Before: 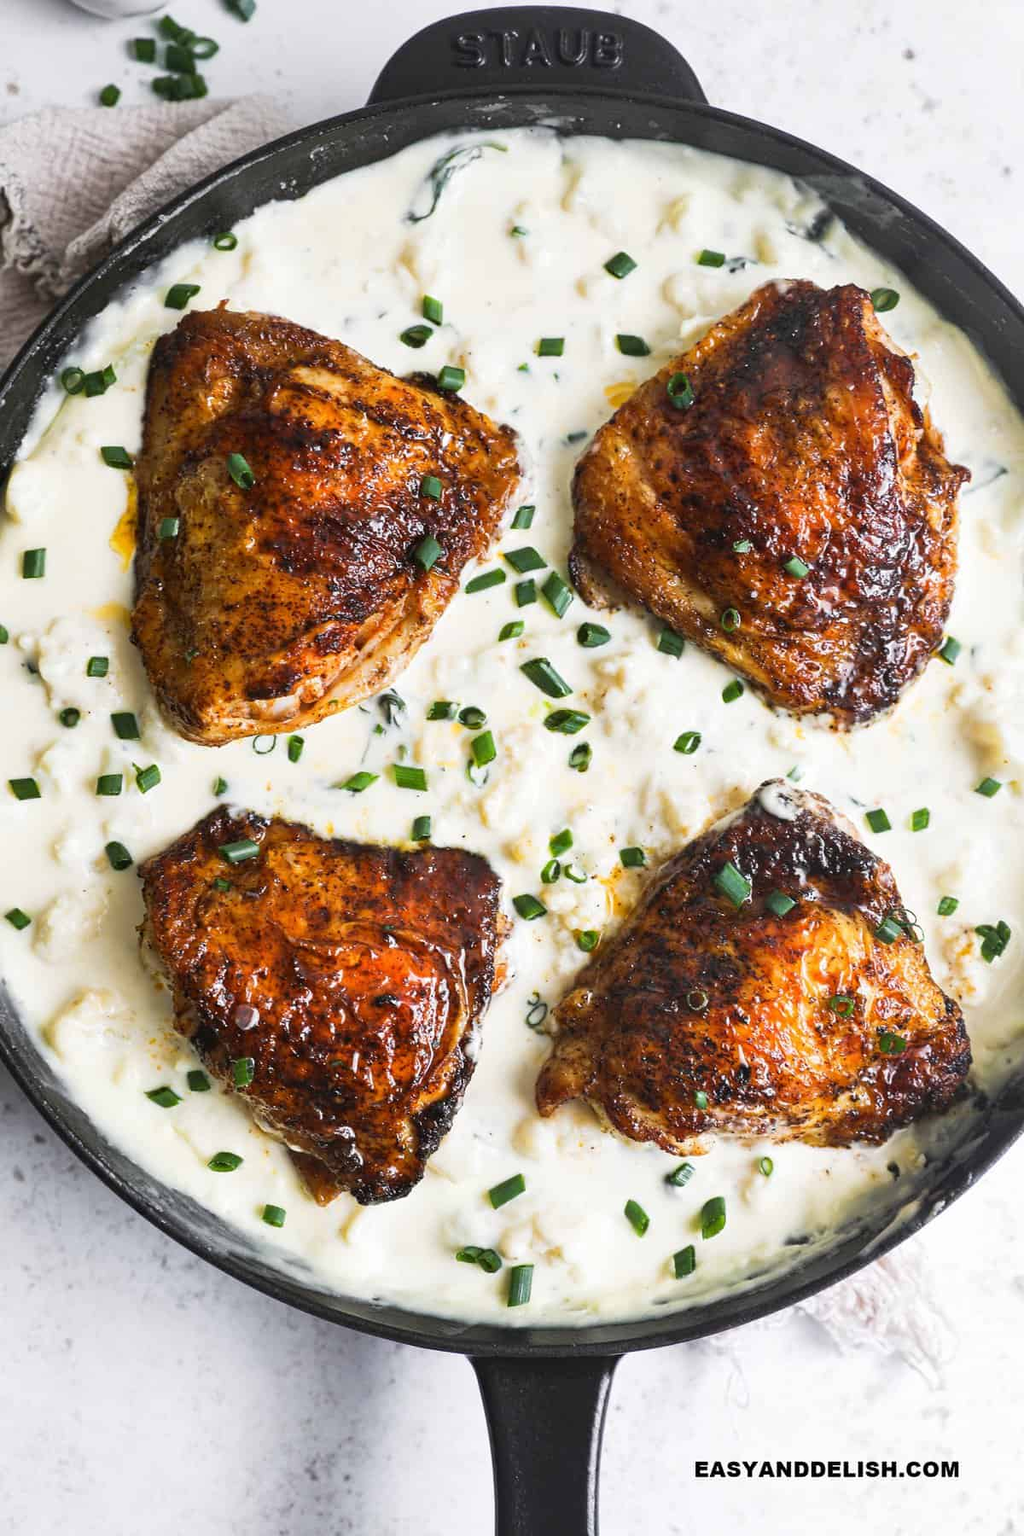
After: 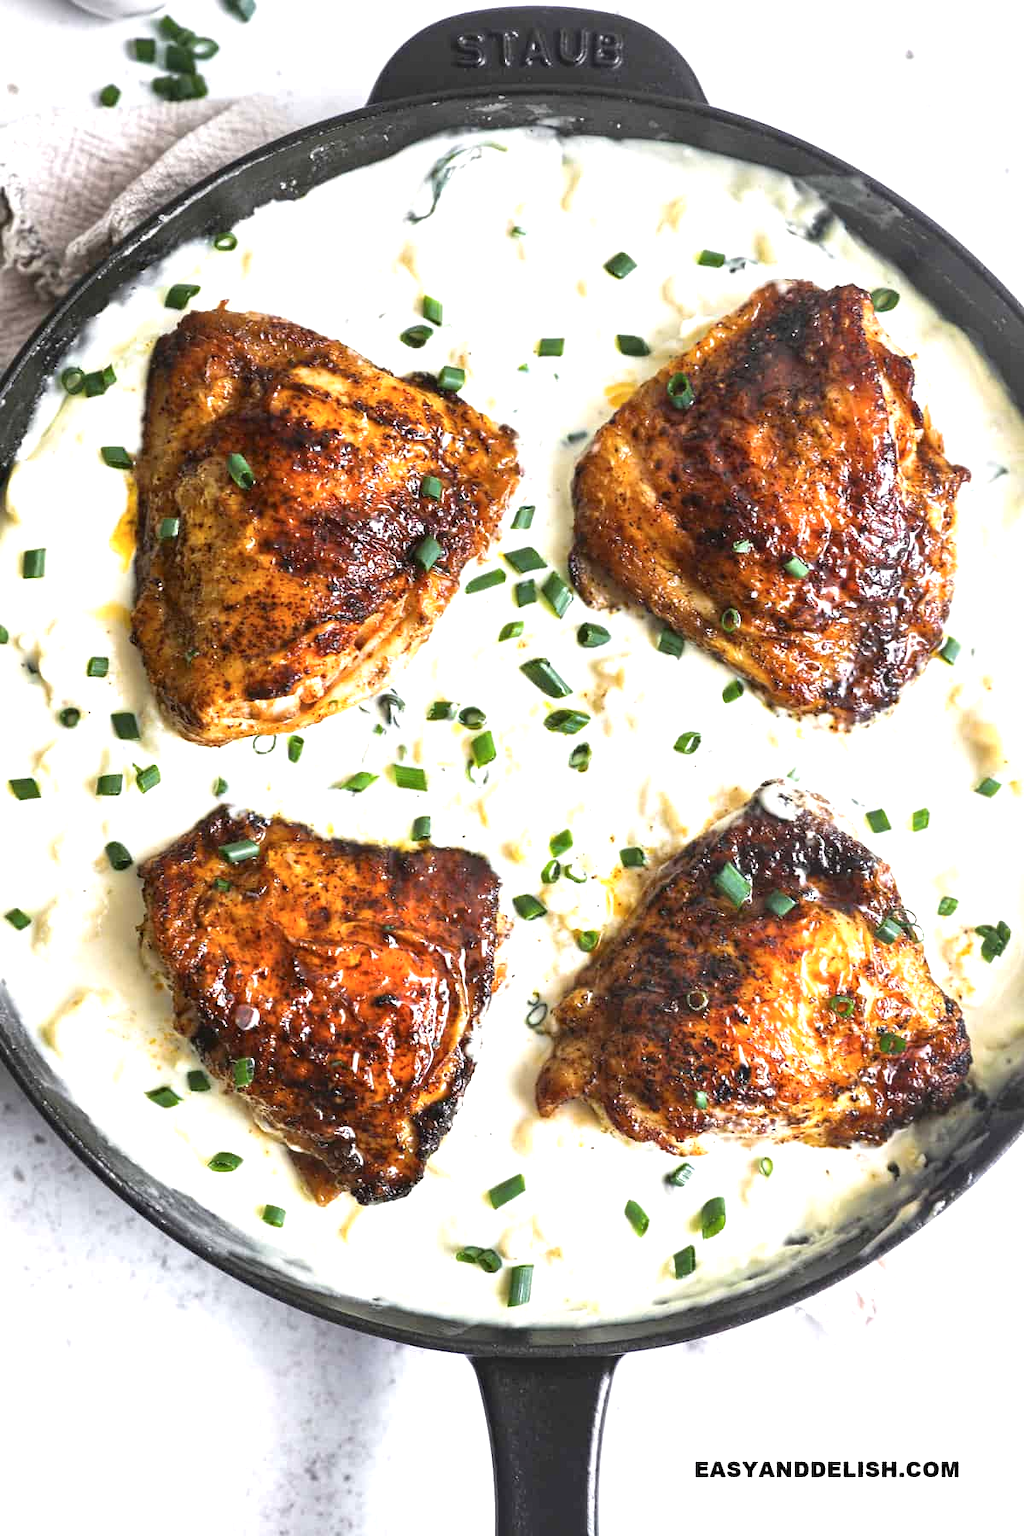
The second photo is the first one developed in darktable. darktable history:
contrast brightness saturation: saturation -0.05
exposure: black level correction 0, exposure 0.7 EV, compensate exposure bias true, compensate highlight preservation false
local contrast: mode bilateral grid, contrast 20, coarseness 50, detail 120%, midtone range 0.2
levels: levels [0, 0.499, 1]
